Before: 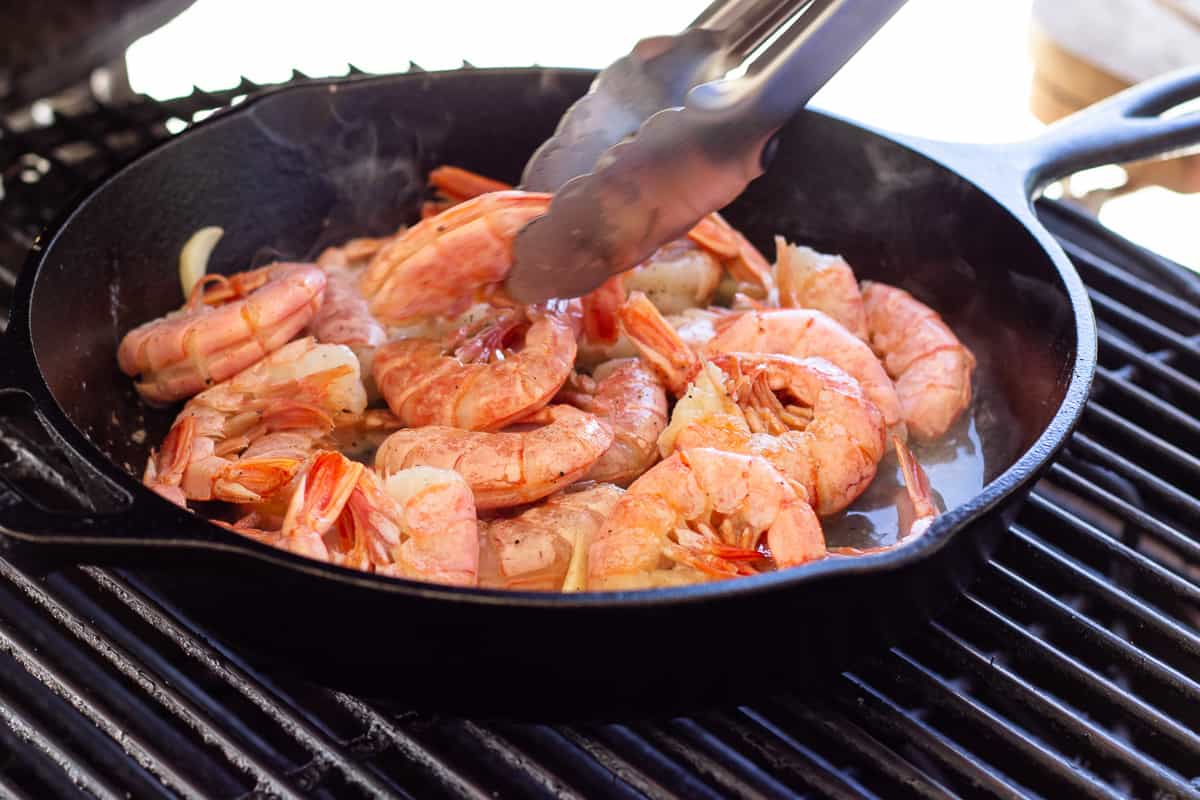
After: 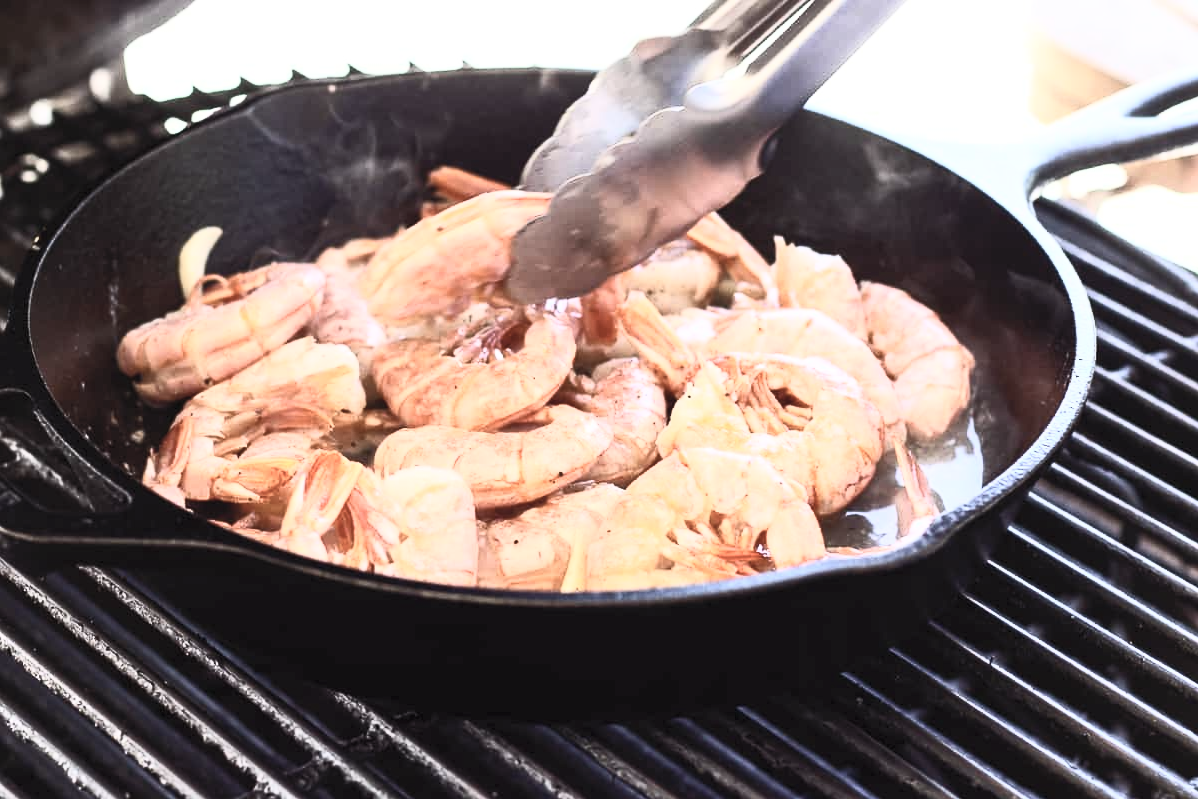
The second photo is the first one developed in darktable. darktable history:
contrast brightness saturation: contrast 0.579, brightness 0.568, saturation -0.339
crop: left 0.1%
